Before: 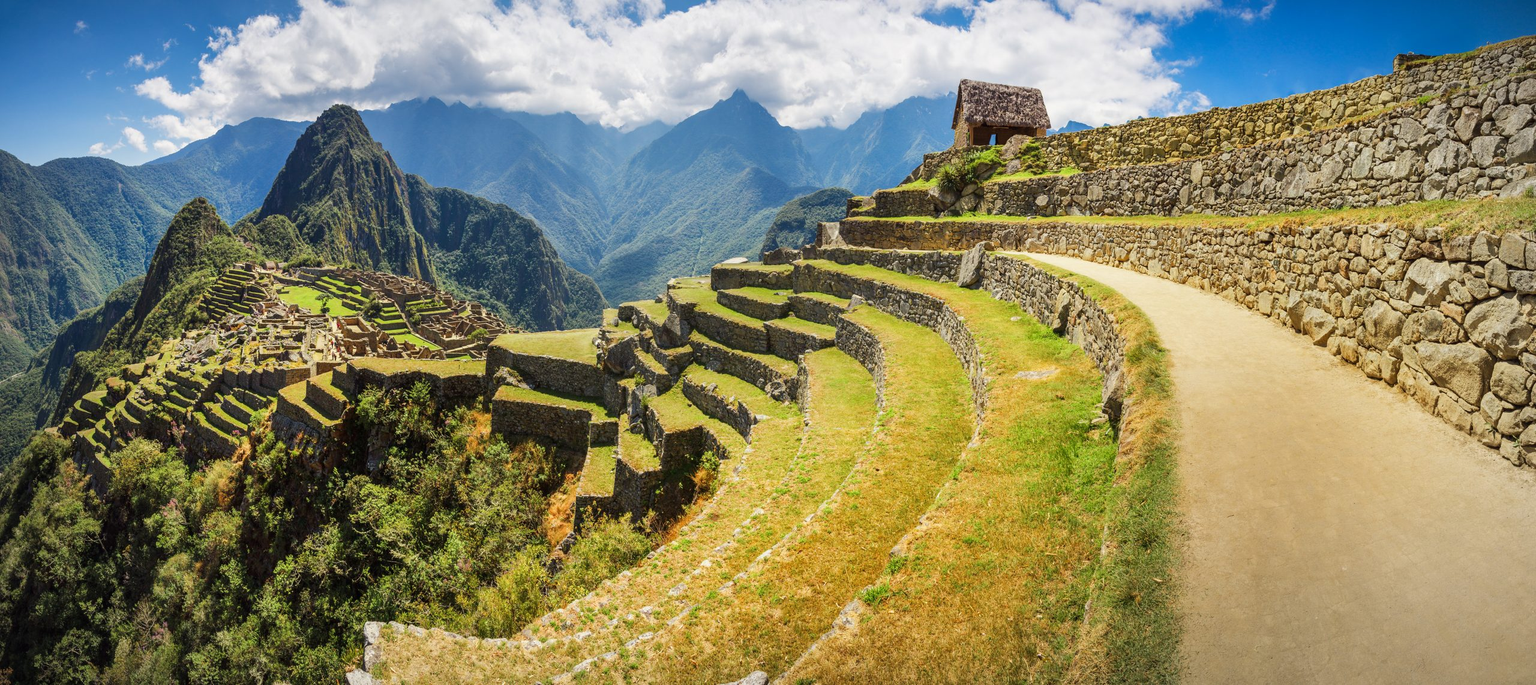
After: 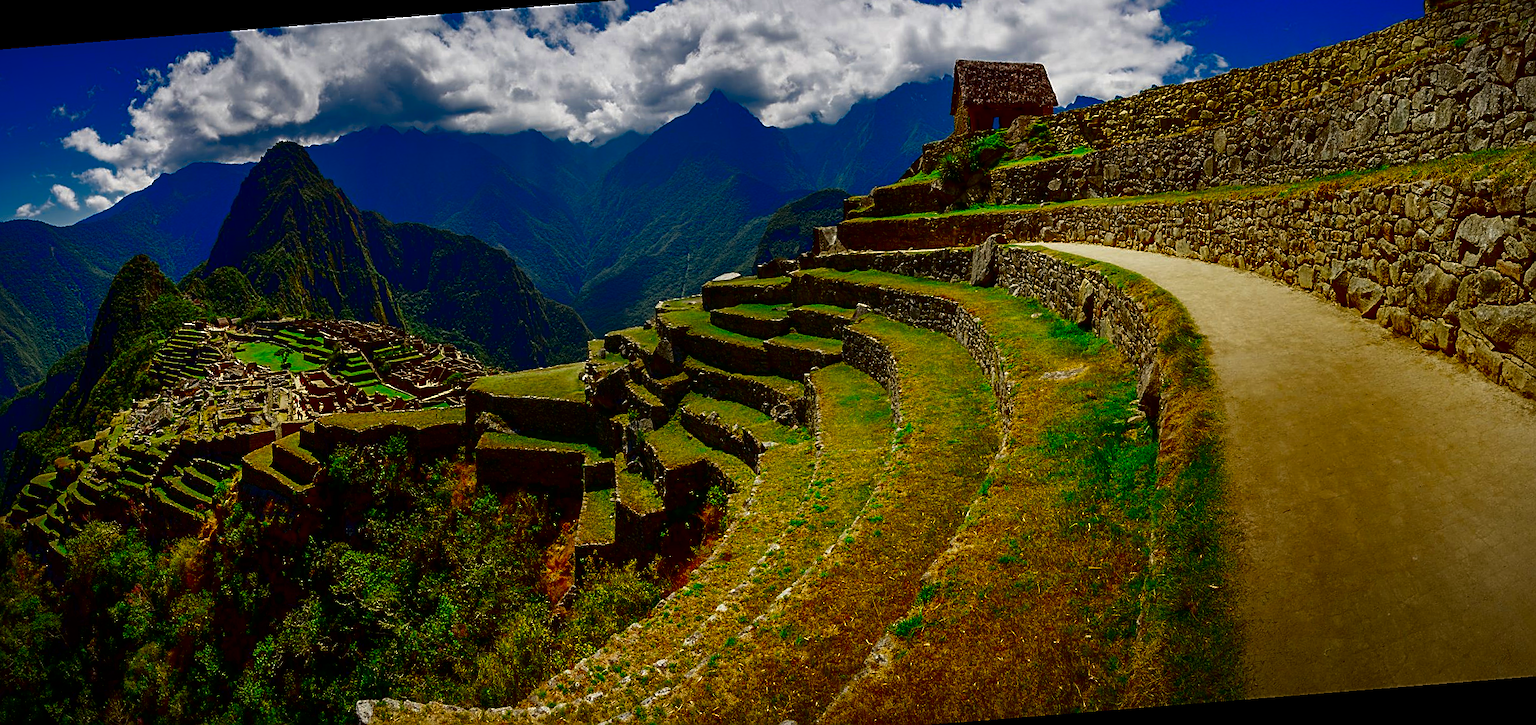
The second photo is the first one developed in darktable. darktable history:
rotate and perspective: rotation -4.57°, crop left 0.054, crop right 0.944, crop top 0.087, crop bottom 0.914
color correction: highlights a* -0.182, highlights b* -0.124
color zones: curves: ch0 [(0, 0.5) (0.125, 0.4) (0.25, 0.5) (0.375, 0.4) (0.5, 0.4) (0.625, 0.35) (0.75, 0.35) (0.875, 0.5)]; ch1 [(0, 0.35) (0.125, 0.45) (0.25, 0.35) (0.375, 0.35) (0.5, 0.35) (0.625, 0.35) (0.75, 0.45) (0.875, 0.35)]; ch2 [(0, 0.6) (0.125, 0.5) (0.25, 0.5) (0.375, 0.6) (0.5, 0.6) (0.625, 0.5) (0.75, 0.5) (0.875, 0.5)]
contrast brightness saturation: brightness -1, saturation 1
sharpen: on, module defaults
